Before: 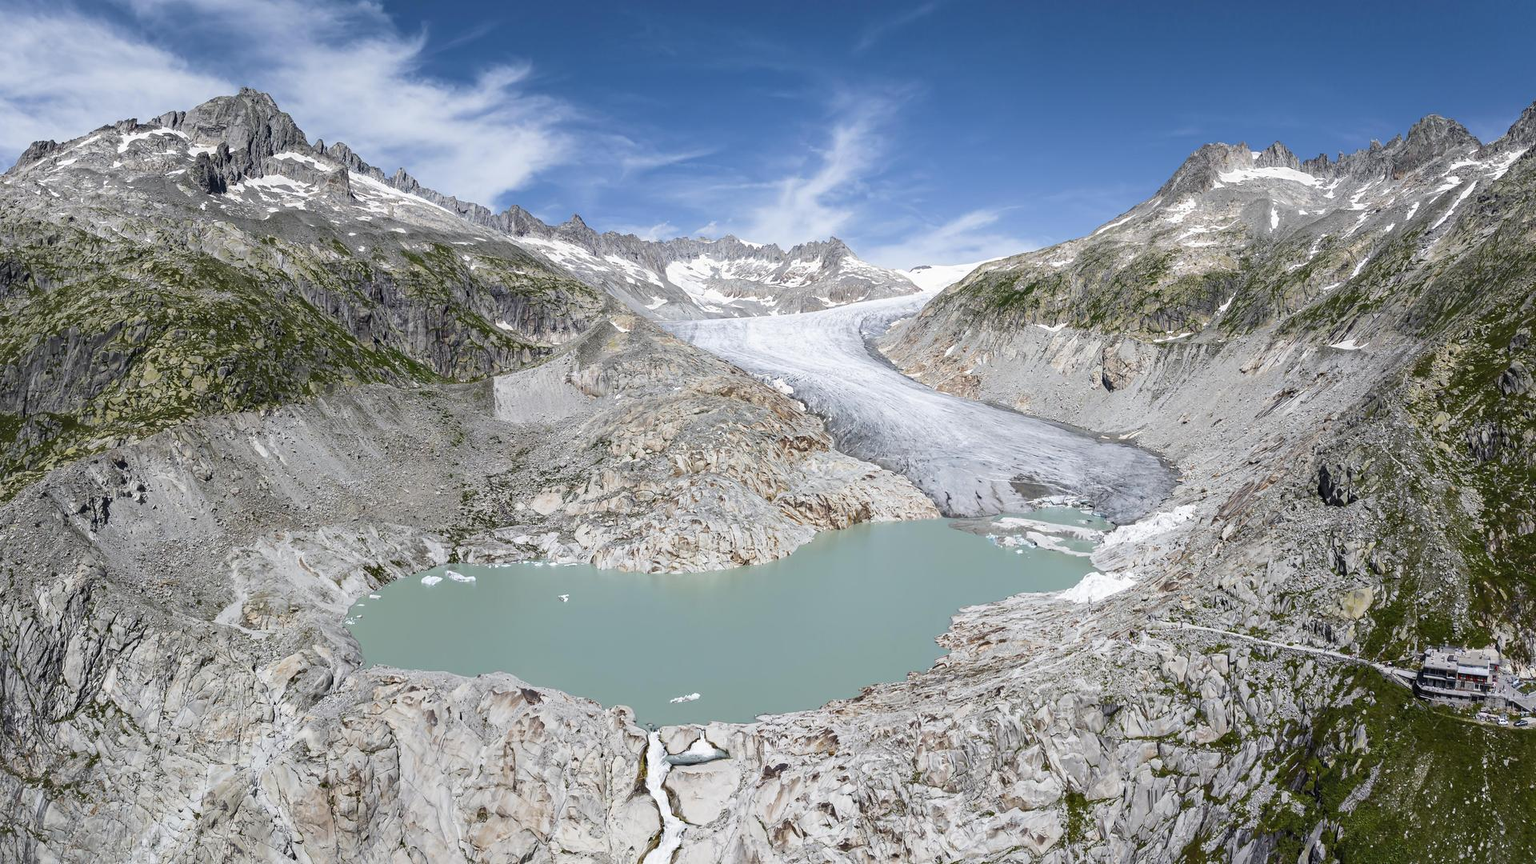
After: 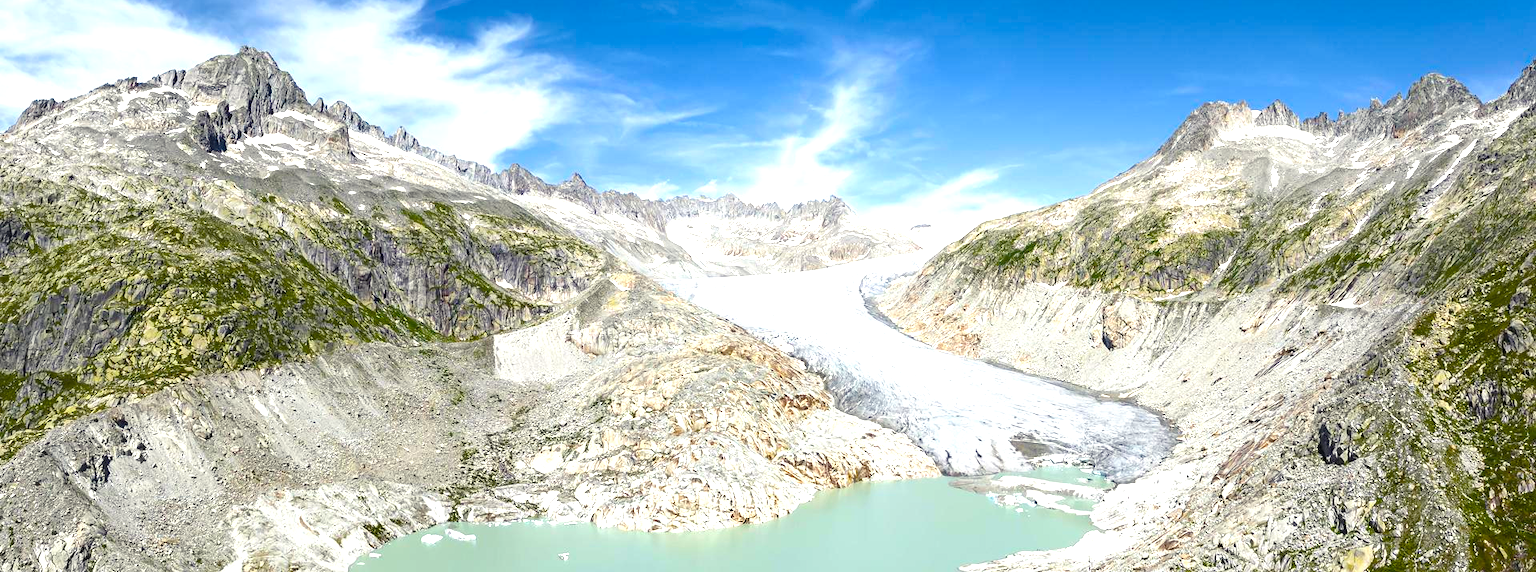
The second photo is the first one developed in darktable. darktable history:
exposure: black level correction 0, exposure 0.95 EV, compensate highlight preservation false
crop and rotate: top 4.816%, bottom 28.934%
color balance rgb: highlights gain › luminance 5.62%, highlights gain › chroma 2.556%, highlights gain › hue 91.33°, white fulcrum 0.086 EV, perceptual saturation grading › global saturation 20%, perceptual saturation grading › highlights 2.254%, perceptual saturation grading › shadows 49.566%, global vibrance 20%
